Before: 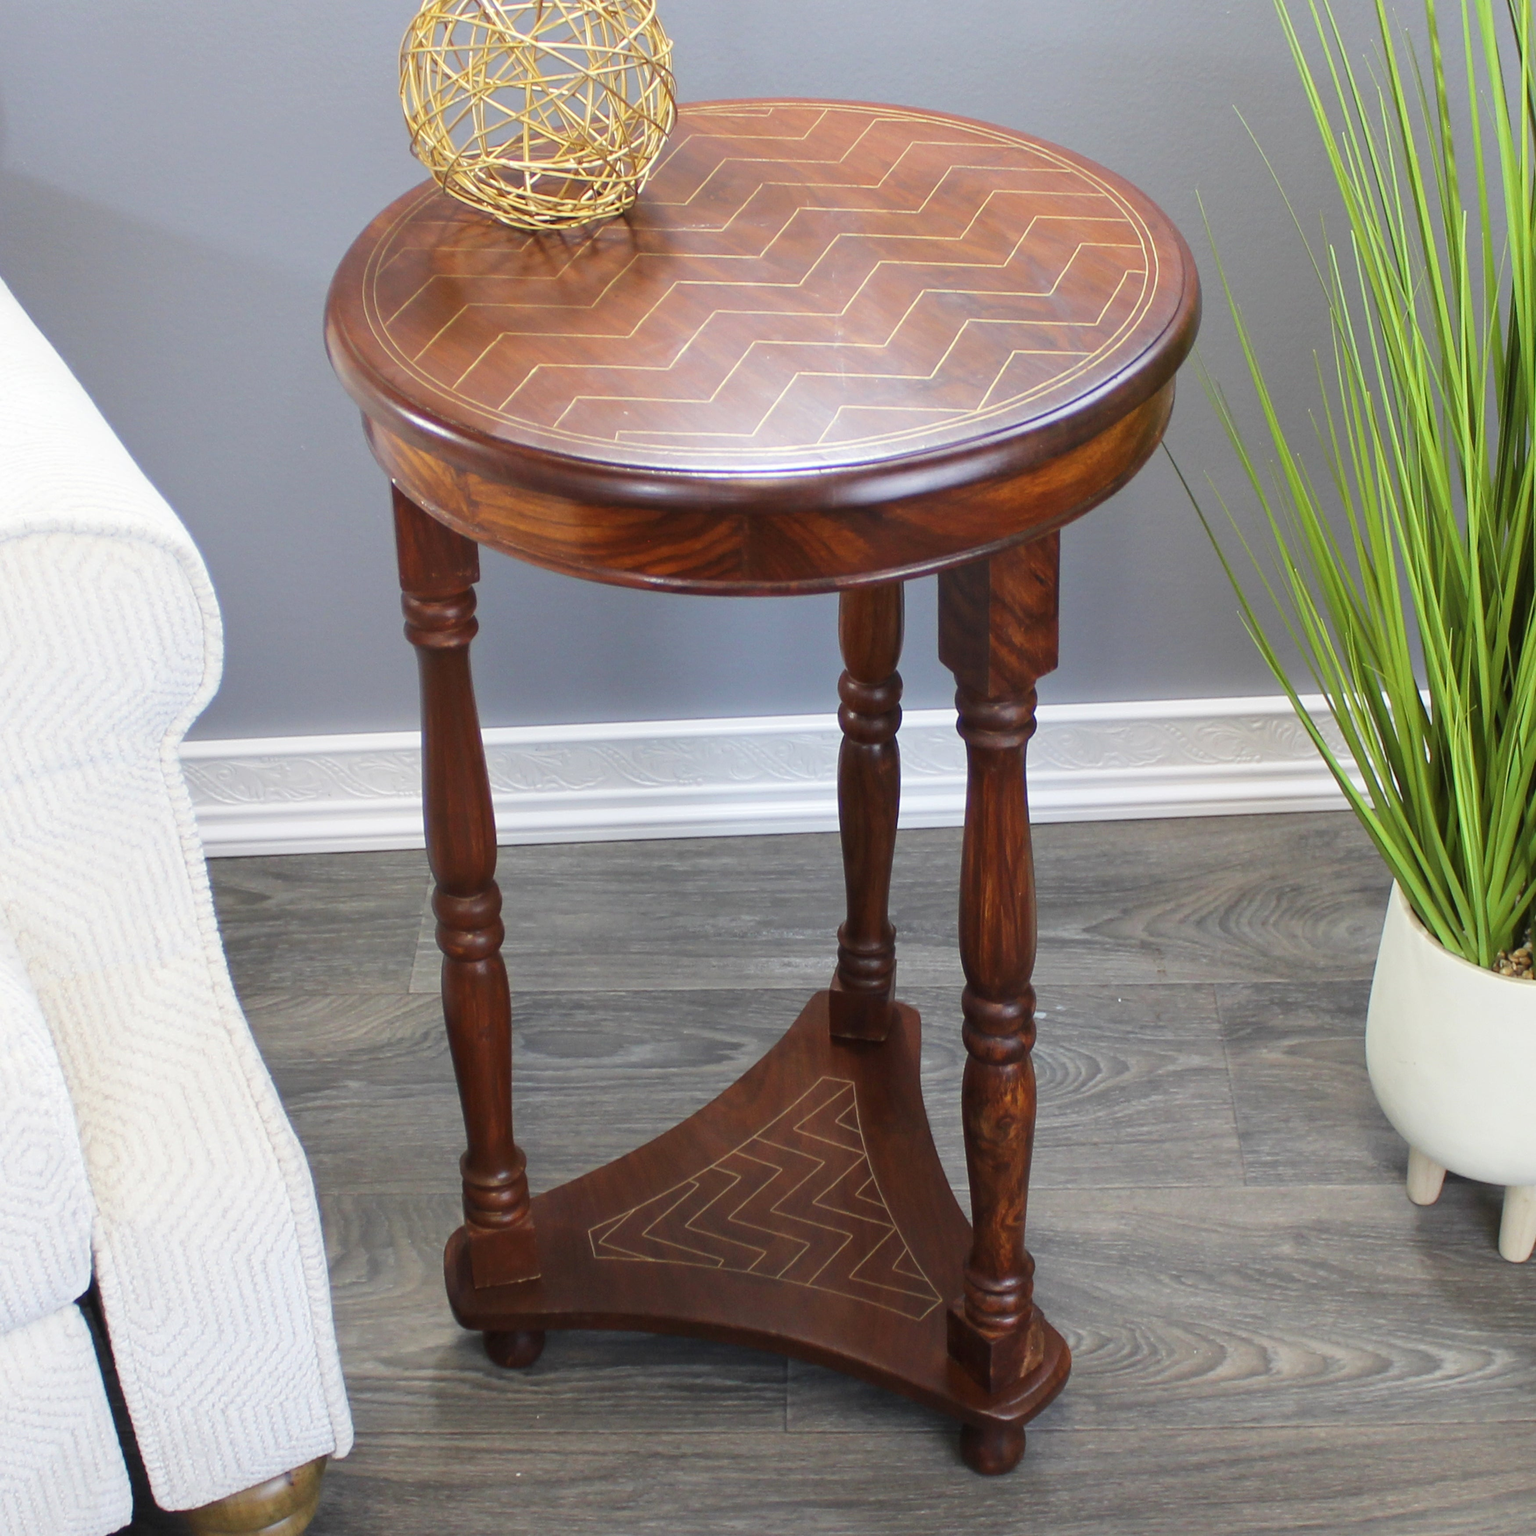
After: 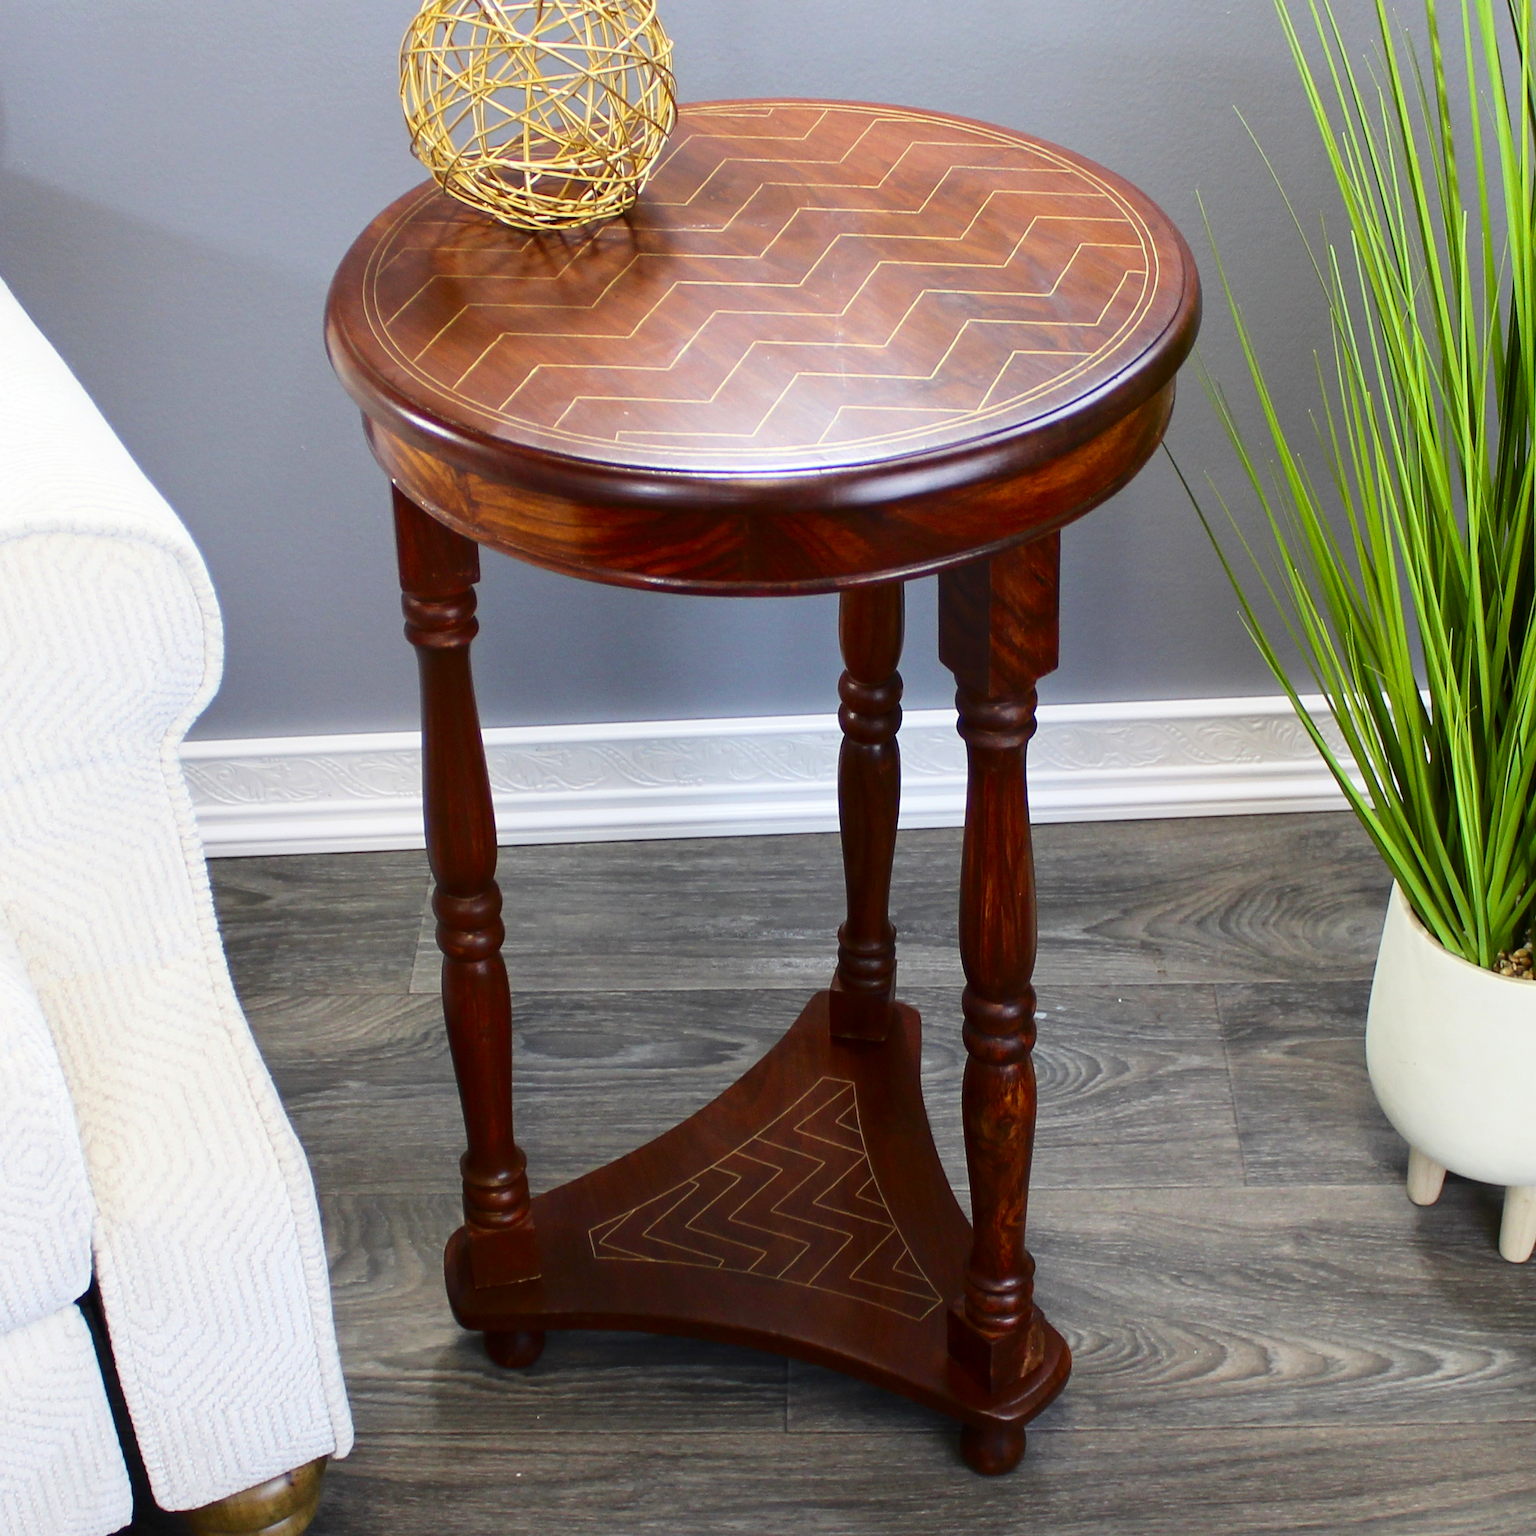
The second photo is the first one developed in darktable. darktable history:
sharpen: amount 0.216
contrast brightness saturation: contrast 0.186, brightness -0.102, saturation 0.213
